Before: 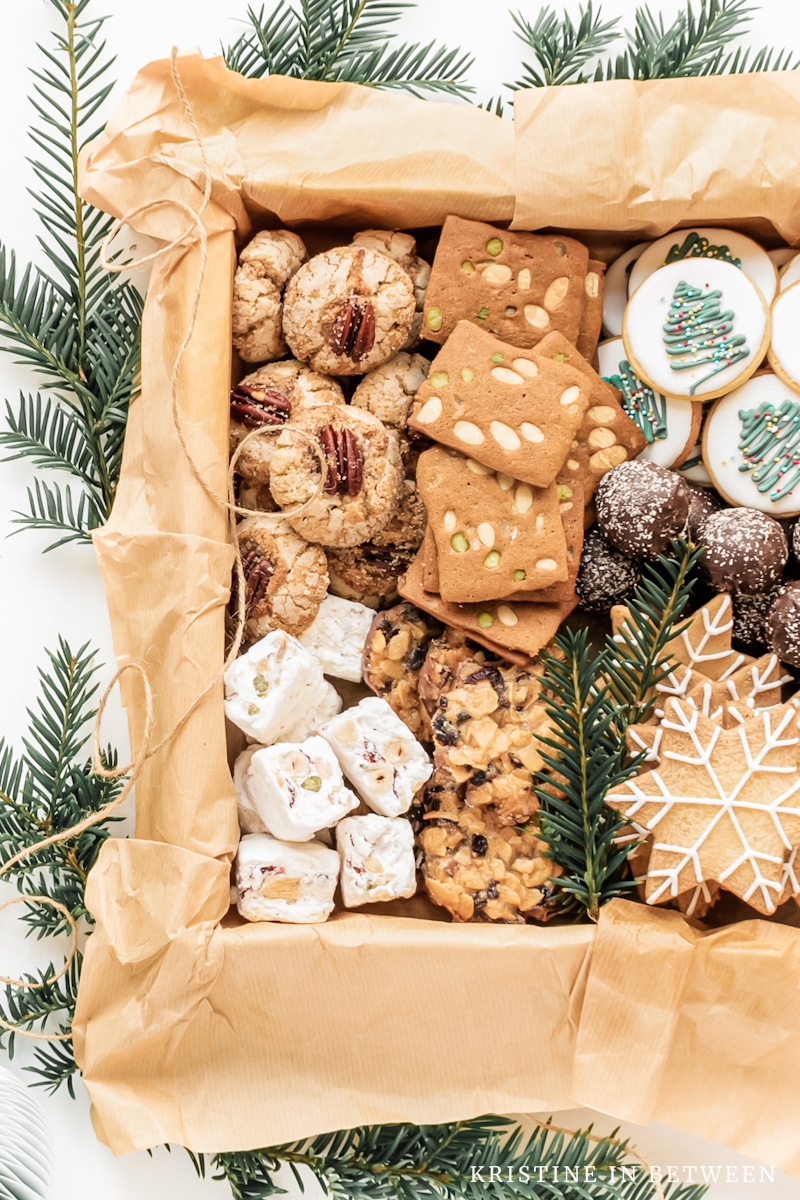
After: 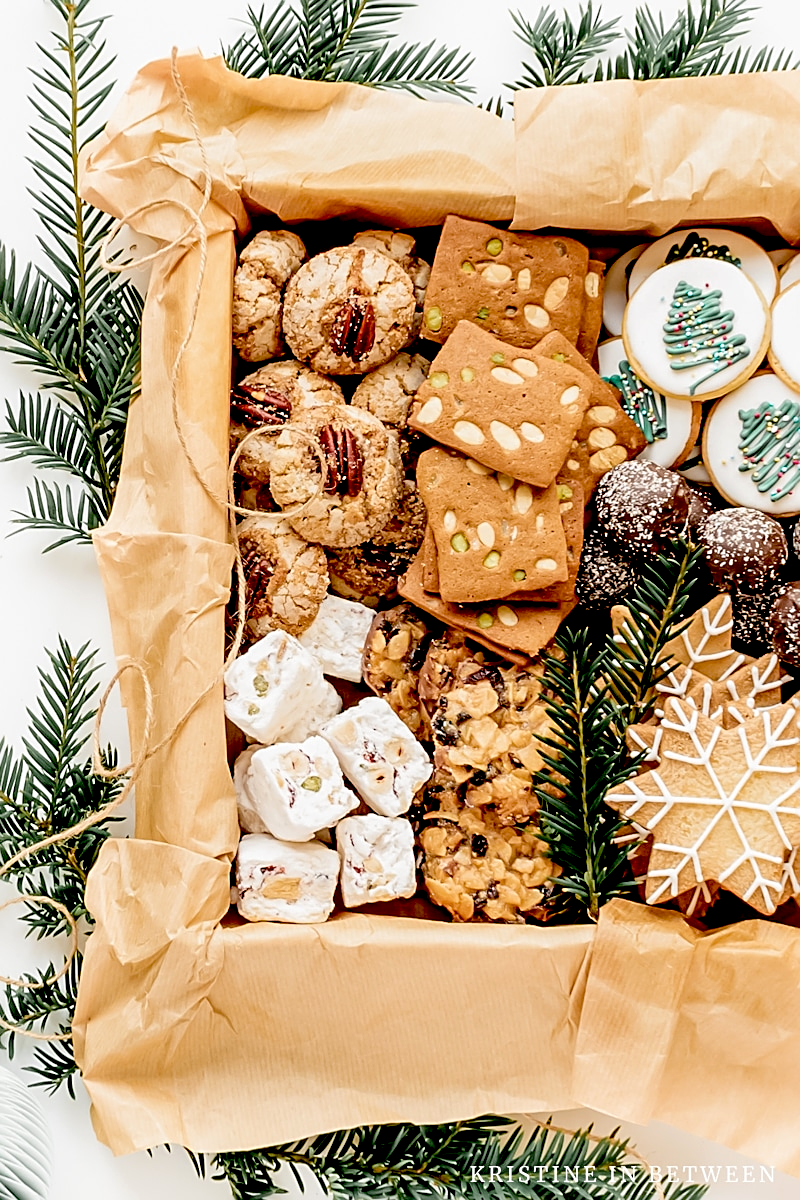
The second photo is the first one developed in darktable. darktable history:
exposure: black level correction 0.054, exposure -0.032 EV, compensate highlight preservation false
sharpen: on, module defaults
